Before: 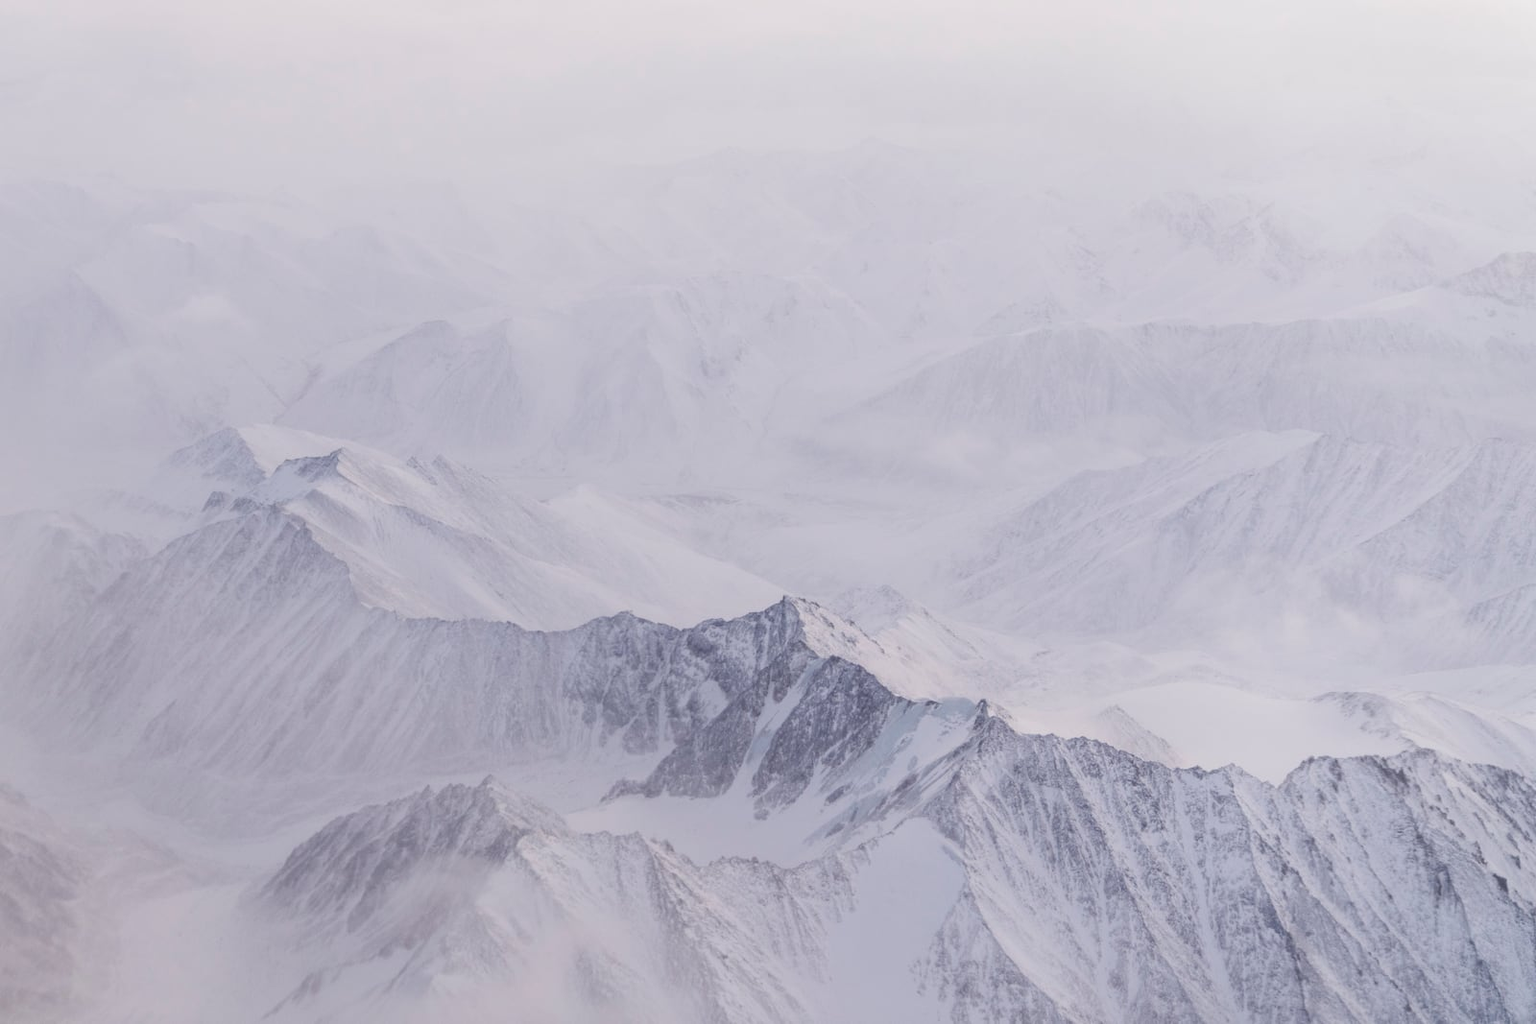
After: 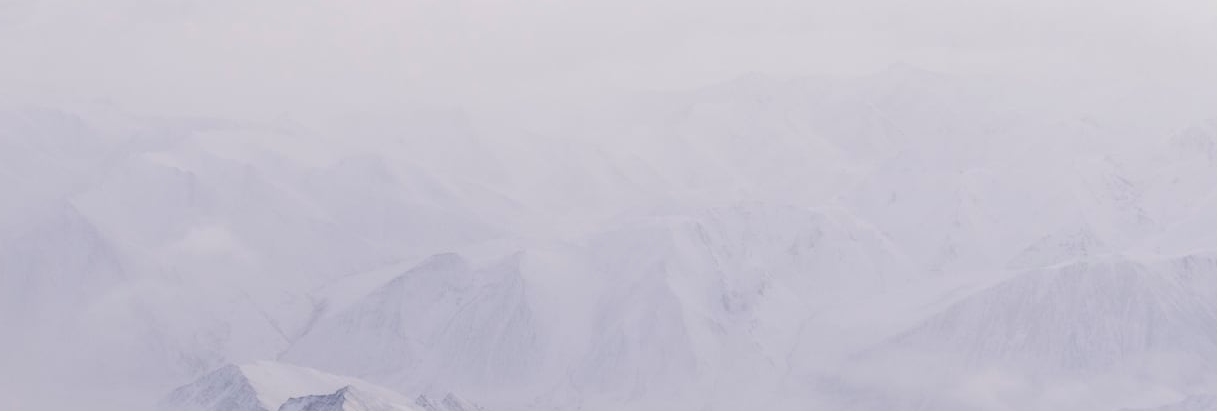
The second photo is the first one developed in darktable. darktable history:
contrast brightness saturation: saturation 0.121
crop: left 0.56%, top 7.648%, right 23.349%, bottom 53.824%
